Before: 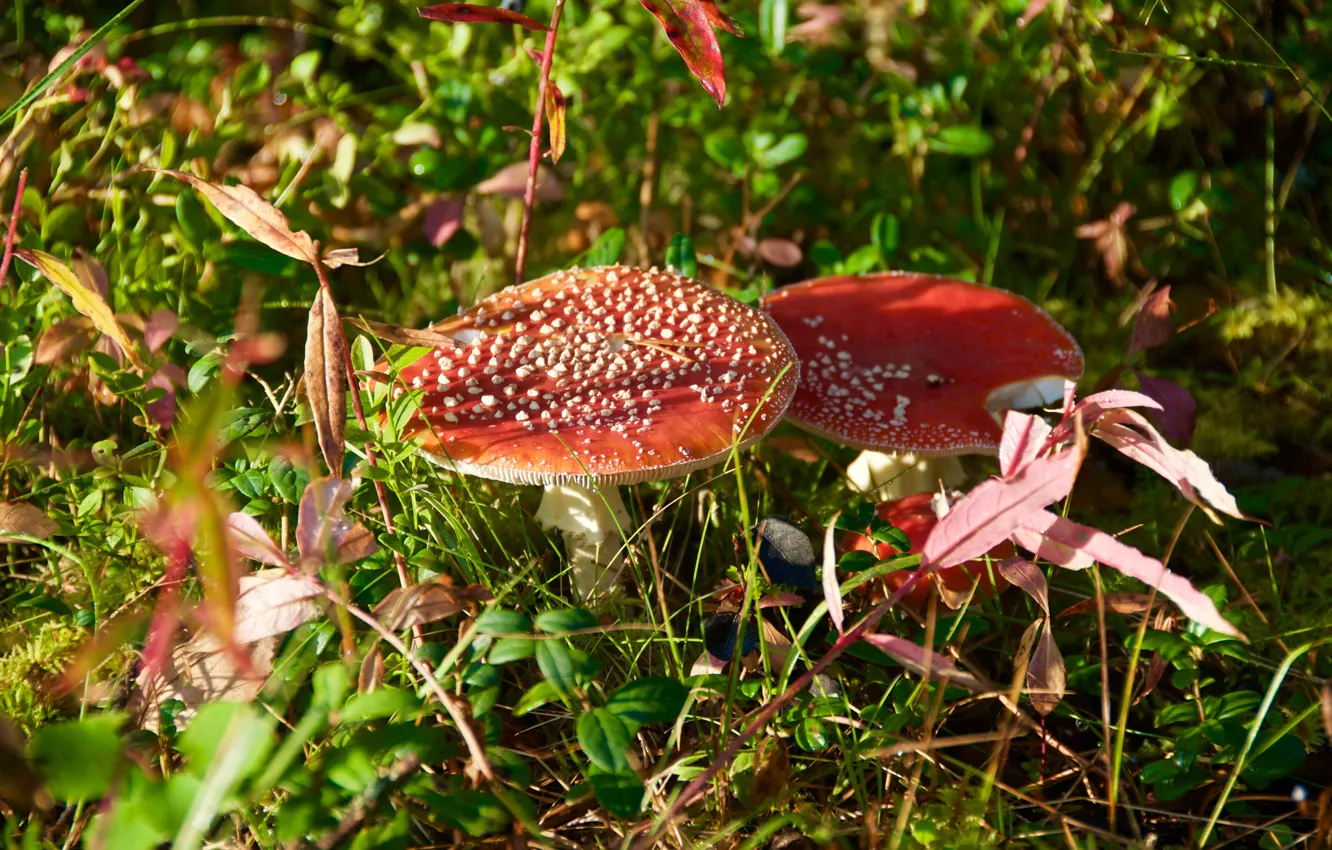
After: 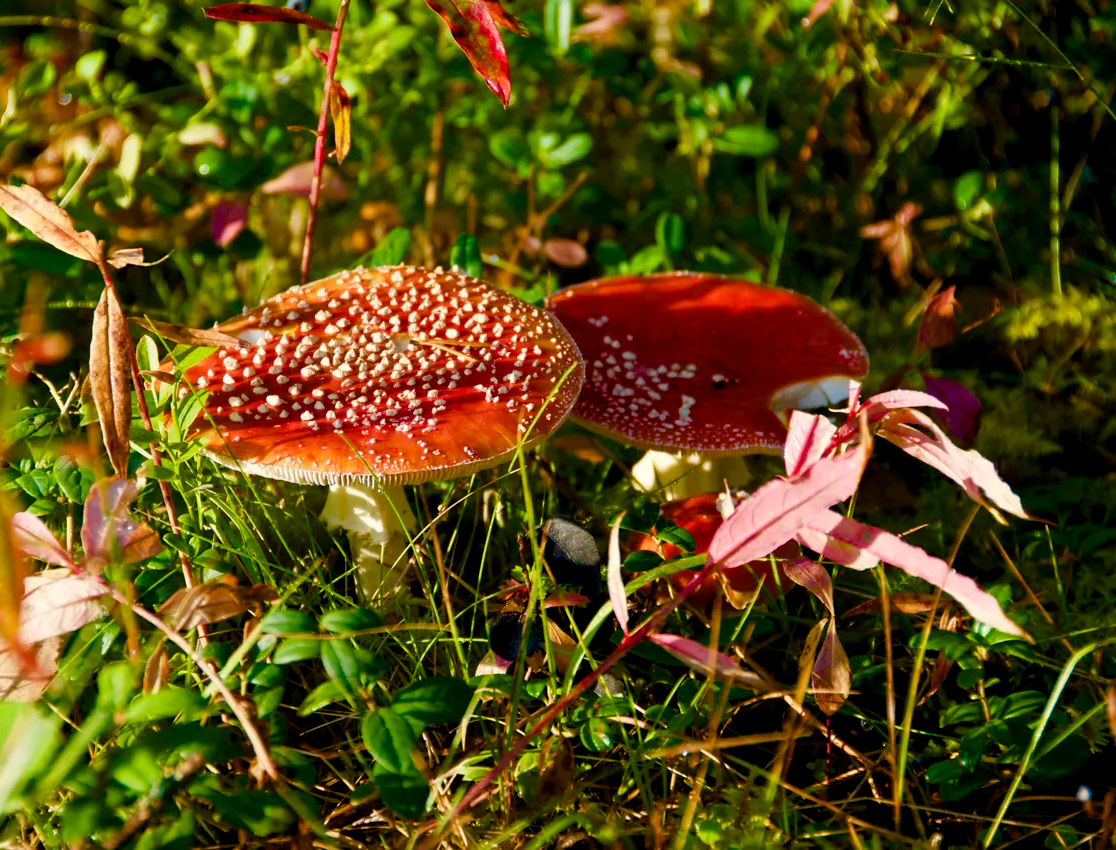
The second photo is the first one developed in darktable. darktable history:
white balance: red 0.982, blue 1.018
color balance rgb: shadows lift › chroma 1%, shadows lift › hue 240.84°, highlights gain › chroma 2%, highlights gain › hue 73.2°, global offset › luminance -0.5%, perceptual saturation grading › global saturation 20%, perceptual saturation grading › highlights -25%, perceptual saturation grading › shadows 50%, global vibrance 25.26%
crop: left 16.145%
